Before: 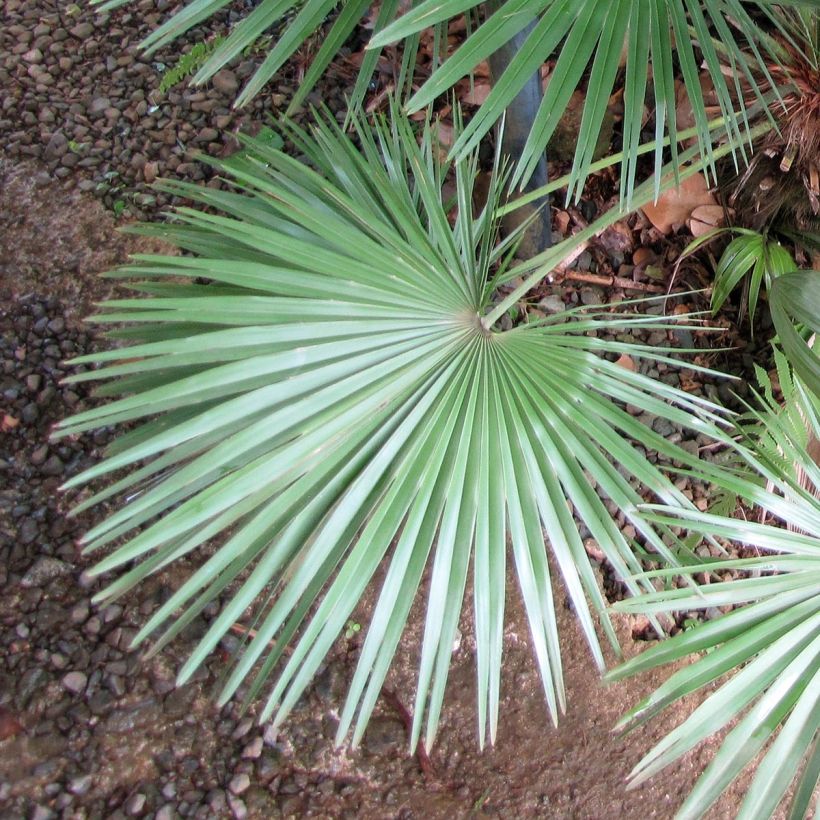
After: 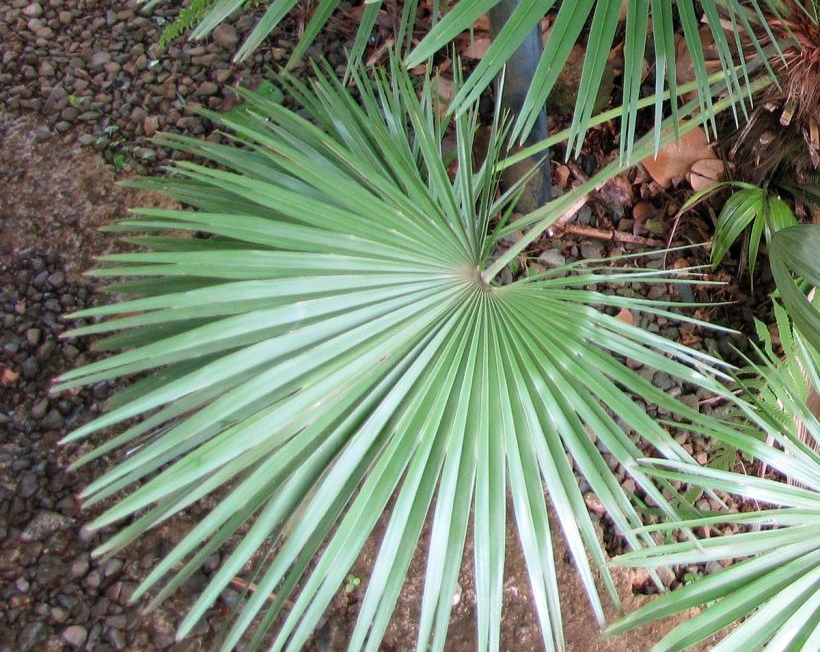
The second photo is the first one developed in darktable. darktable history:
crop and rotate: top 5.667%, bottom 14.776%
color balance rgb: perceptual saturation grading › global saturation -3.312%, global vibrance 20%
